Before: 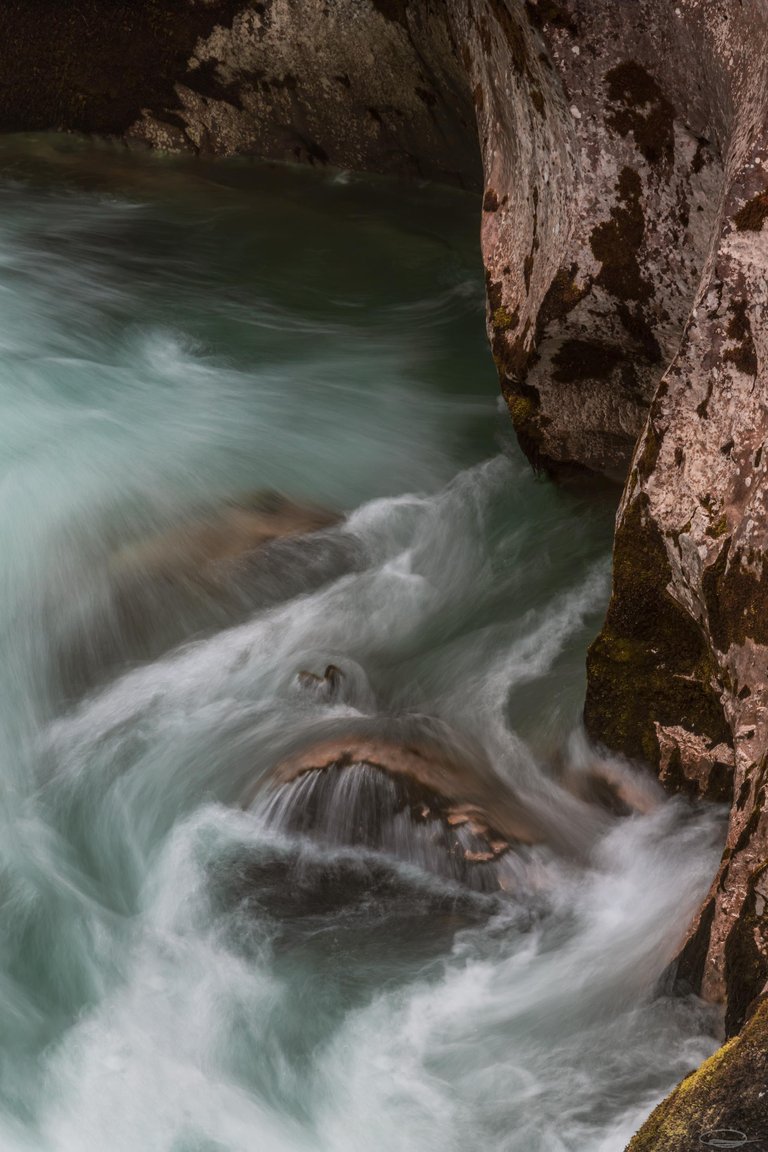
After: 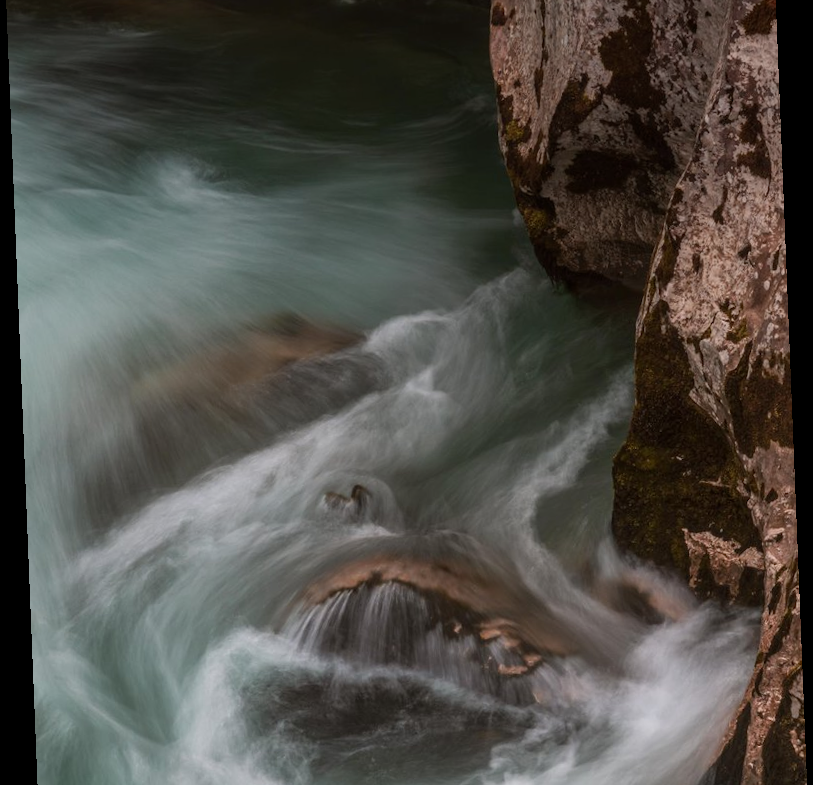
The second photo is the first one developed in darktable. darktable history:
rotate and perspective: rotation -2.29°, automatic cropping off
crop: top 16.727%, bottom 16.727%
graduated density: on, module defaults
